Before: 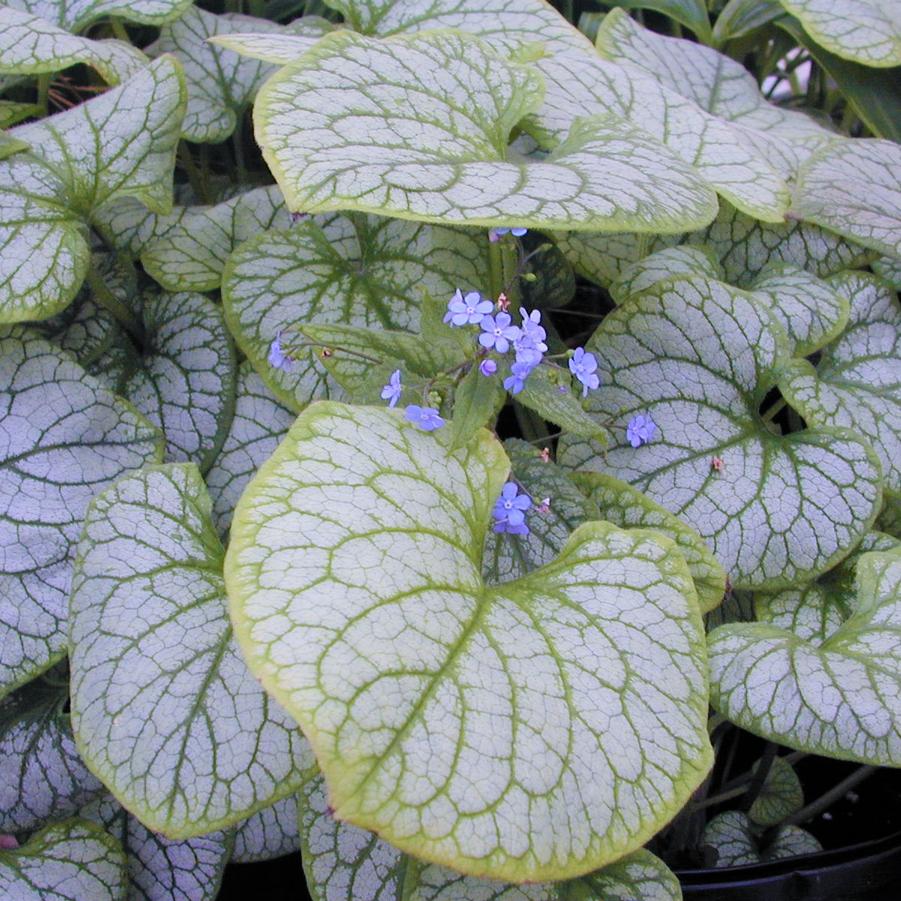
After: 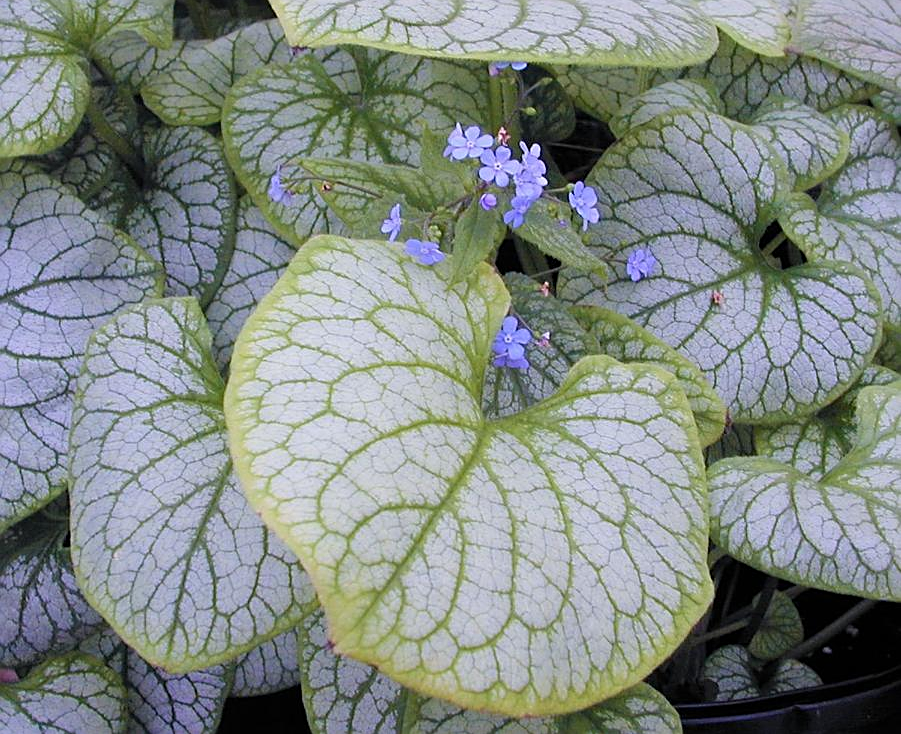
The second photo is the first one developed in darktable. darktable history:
crop and rotate: top 18.507%
sharpen: on, module defaults
